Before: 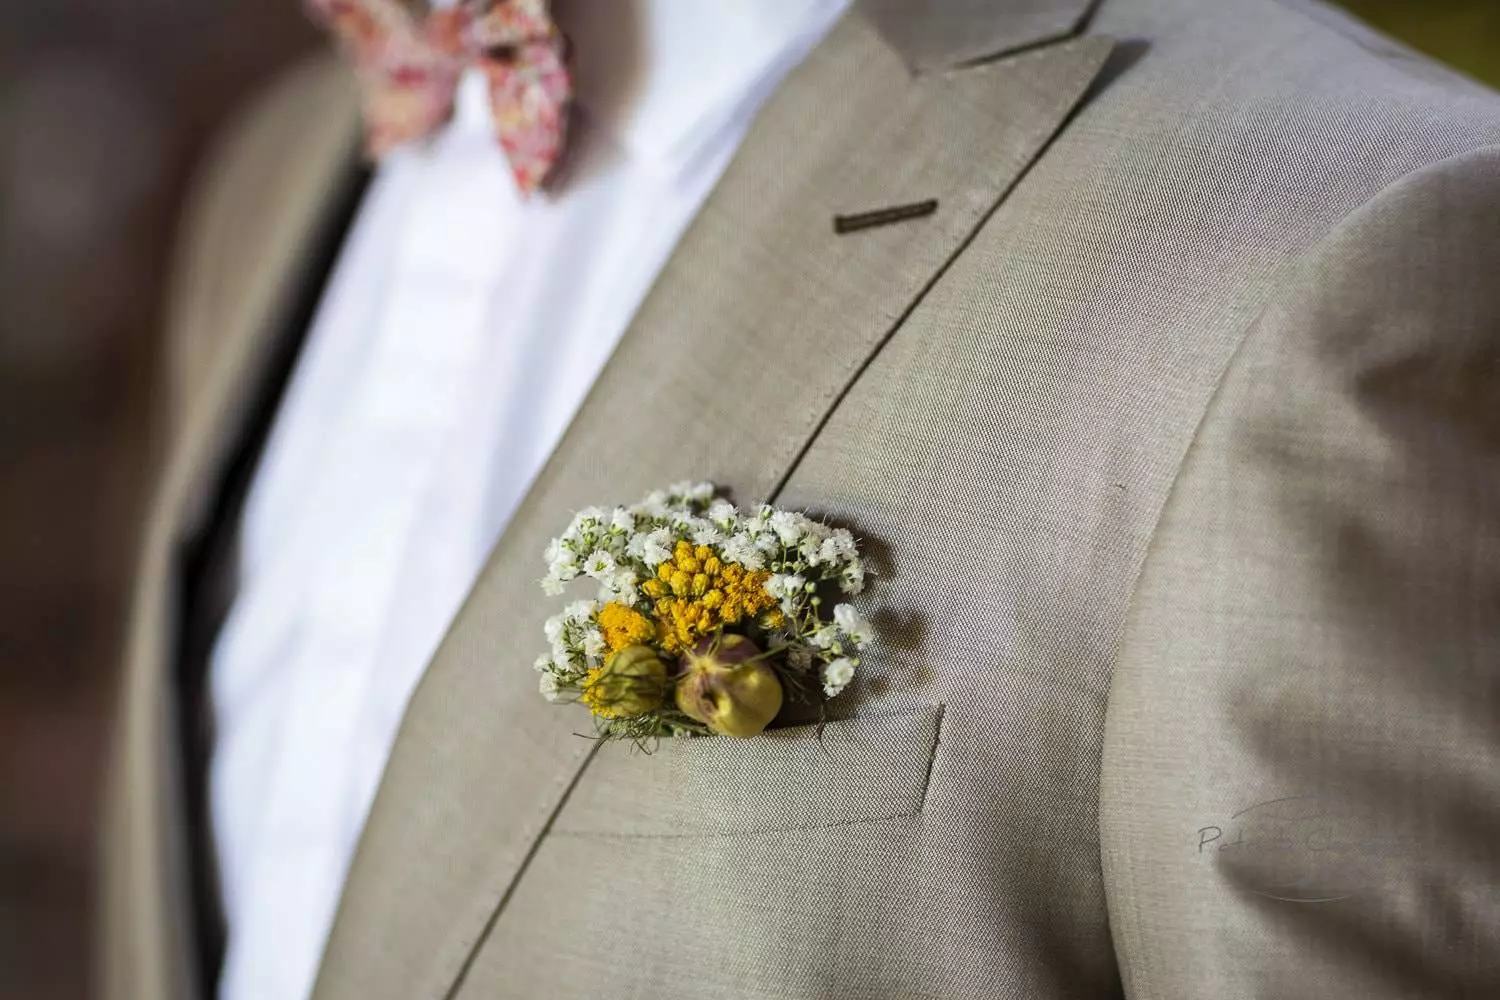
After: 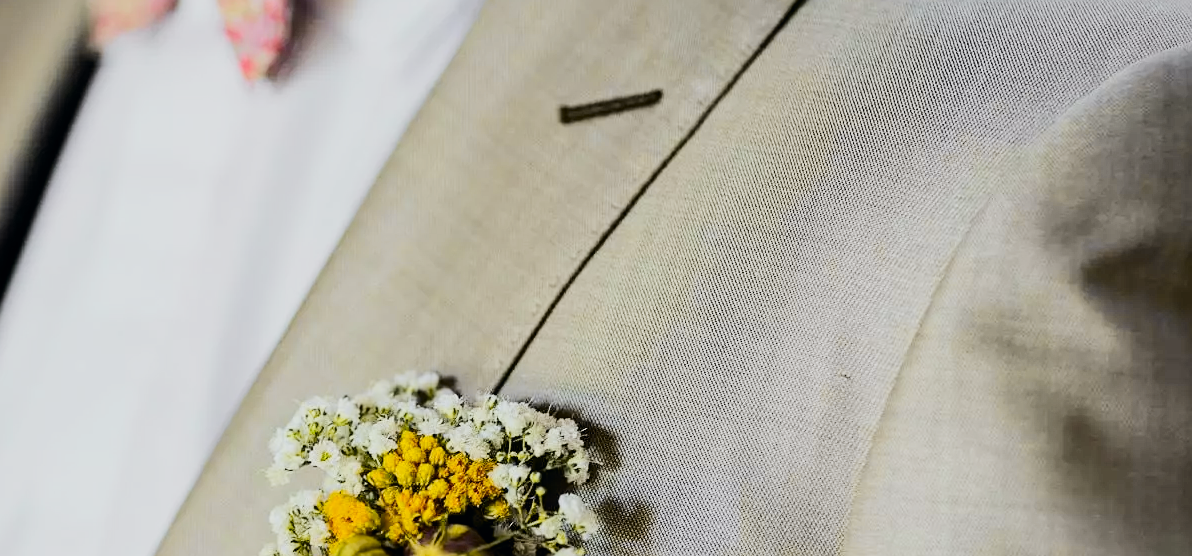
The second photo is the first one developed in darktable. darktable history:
filmic rgb: black relative exposure -7.65 EV, white relative exposure 4.56 EV, hardness 3.61
sharpen: radius 1.272, amount 0.305, threshold 0
crop: left 18.38%, top 11.092%, right 2.134%, bottom 33.217%
tone curve: curves: ch0 [(0, 0) (0.11, 0.081) (0.256, 0.259) (0.398, 0.475) (0.498, 0.611) (0.65, 0.757) (0.835, 0.883) (1, 0.961)]; ch1 [(0, 0) (0.346, 0.307) (0.408, 0.369) (0.453, 0.457) (0.482, 0.479) (0.502, 0.498) (0.521, 0.51) (0.553, 0.554) (0.618, 0.65) (0.693, 0.727) (1, 1)]; ch2 [(0, 0) (0.366, 0.337) (0.434, 0.46) (0.485, 0.494) (0.5, 0.494) (0.511, 0.508) (0.537, 0.55) (0.579, 0.599) (0.621, 0.693) (1, 1)], color space Lab, independent channels, preserve colors none
